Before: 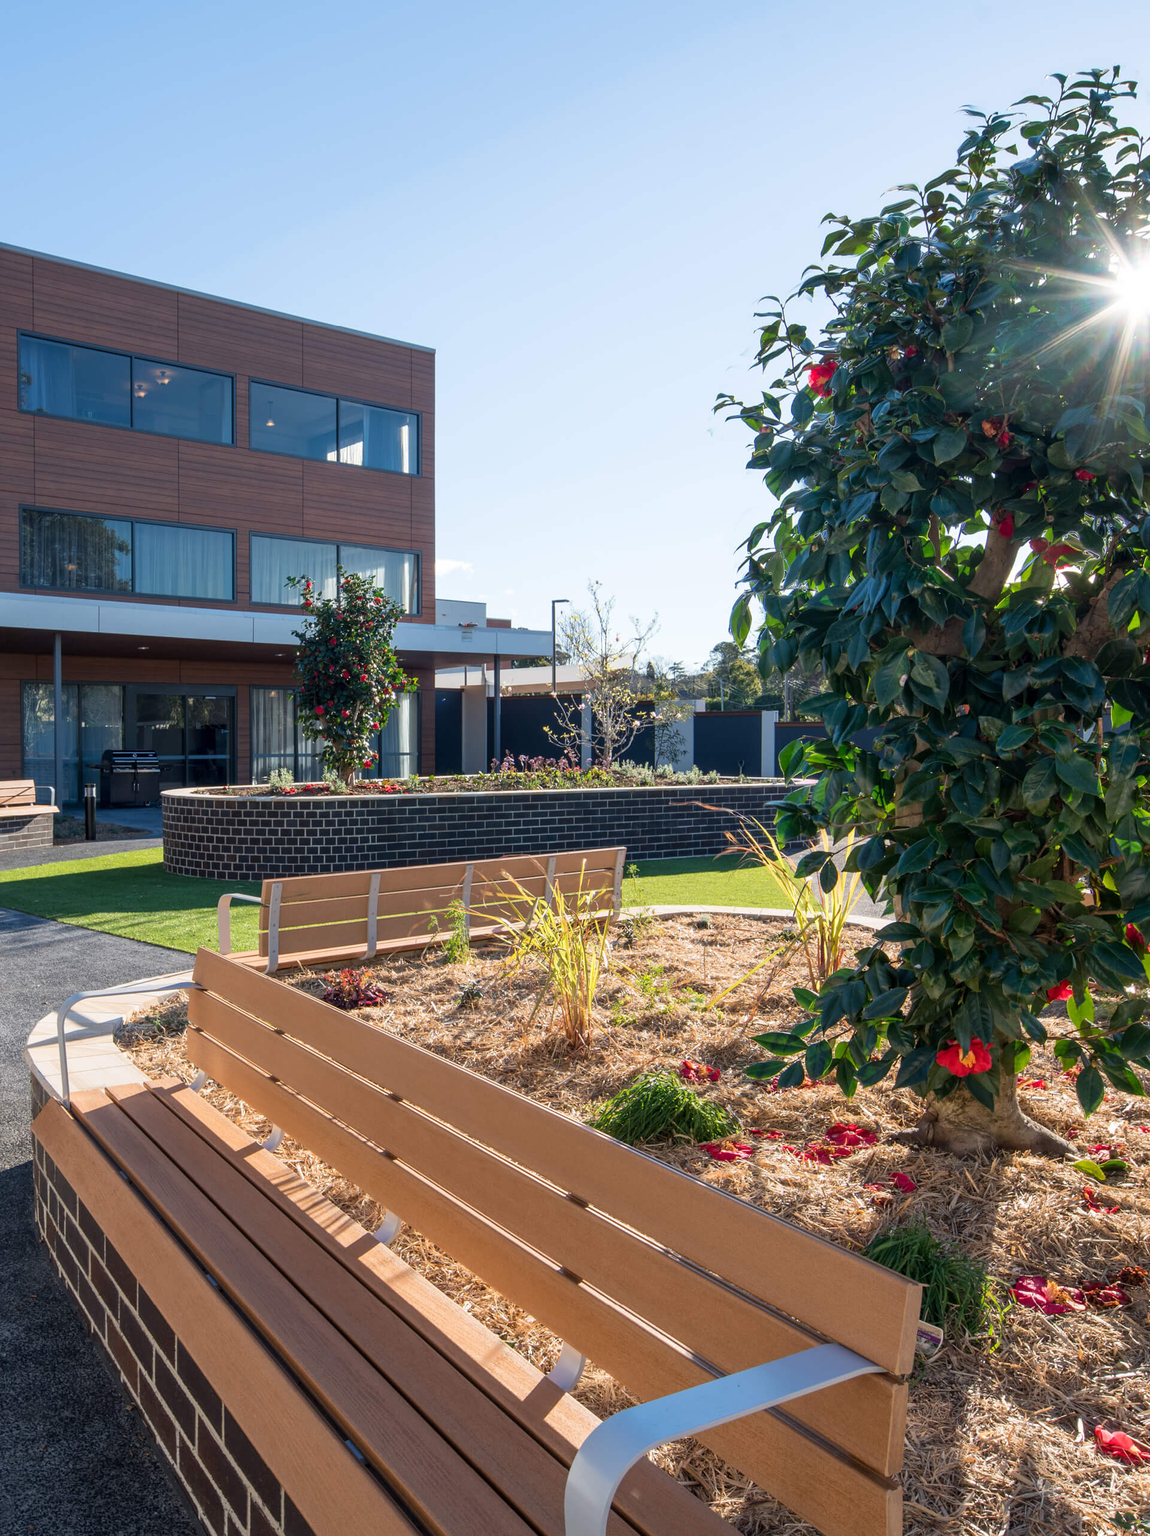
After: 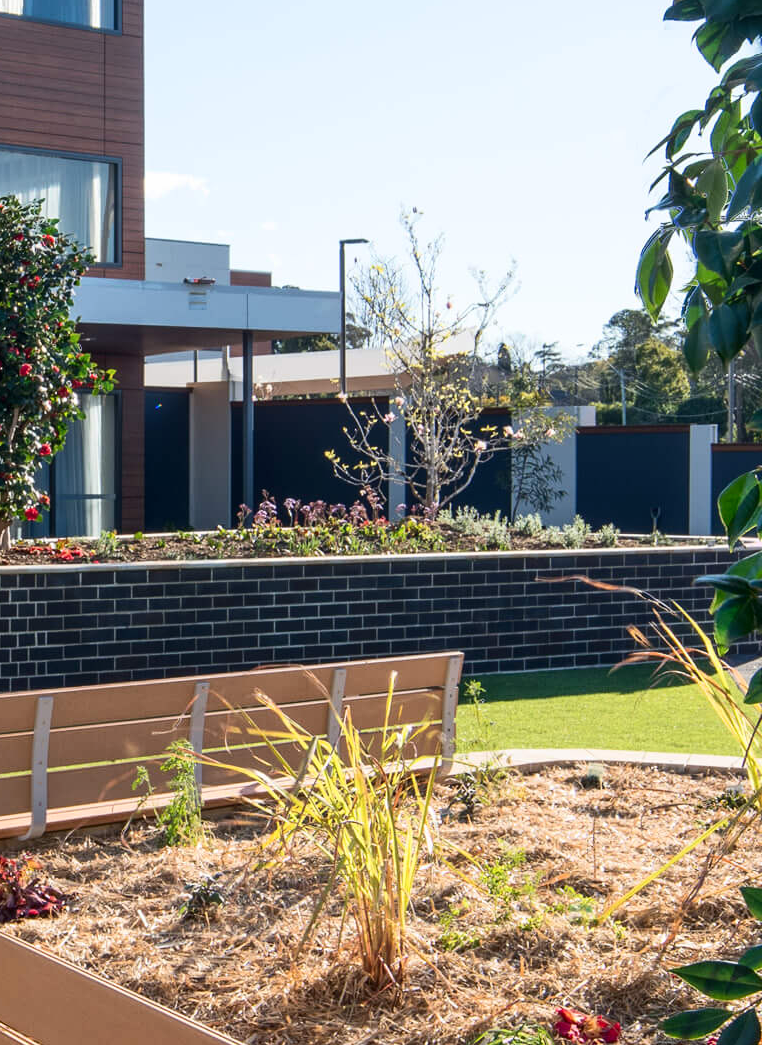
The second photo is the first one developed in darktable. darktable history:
crop: left 30.325%, top 29.72%, right 29.986%, bottom 29.499%
contrast brightness saturation: contrast 0.144
